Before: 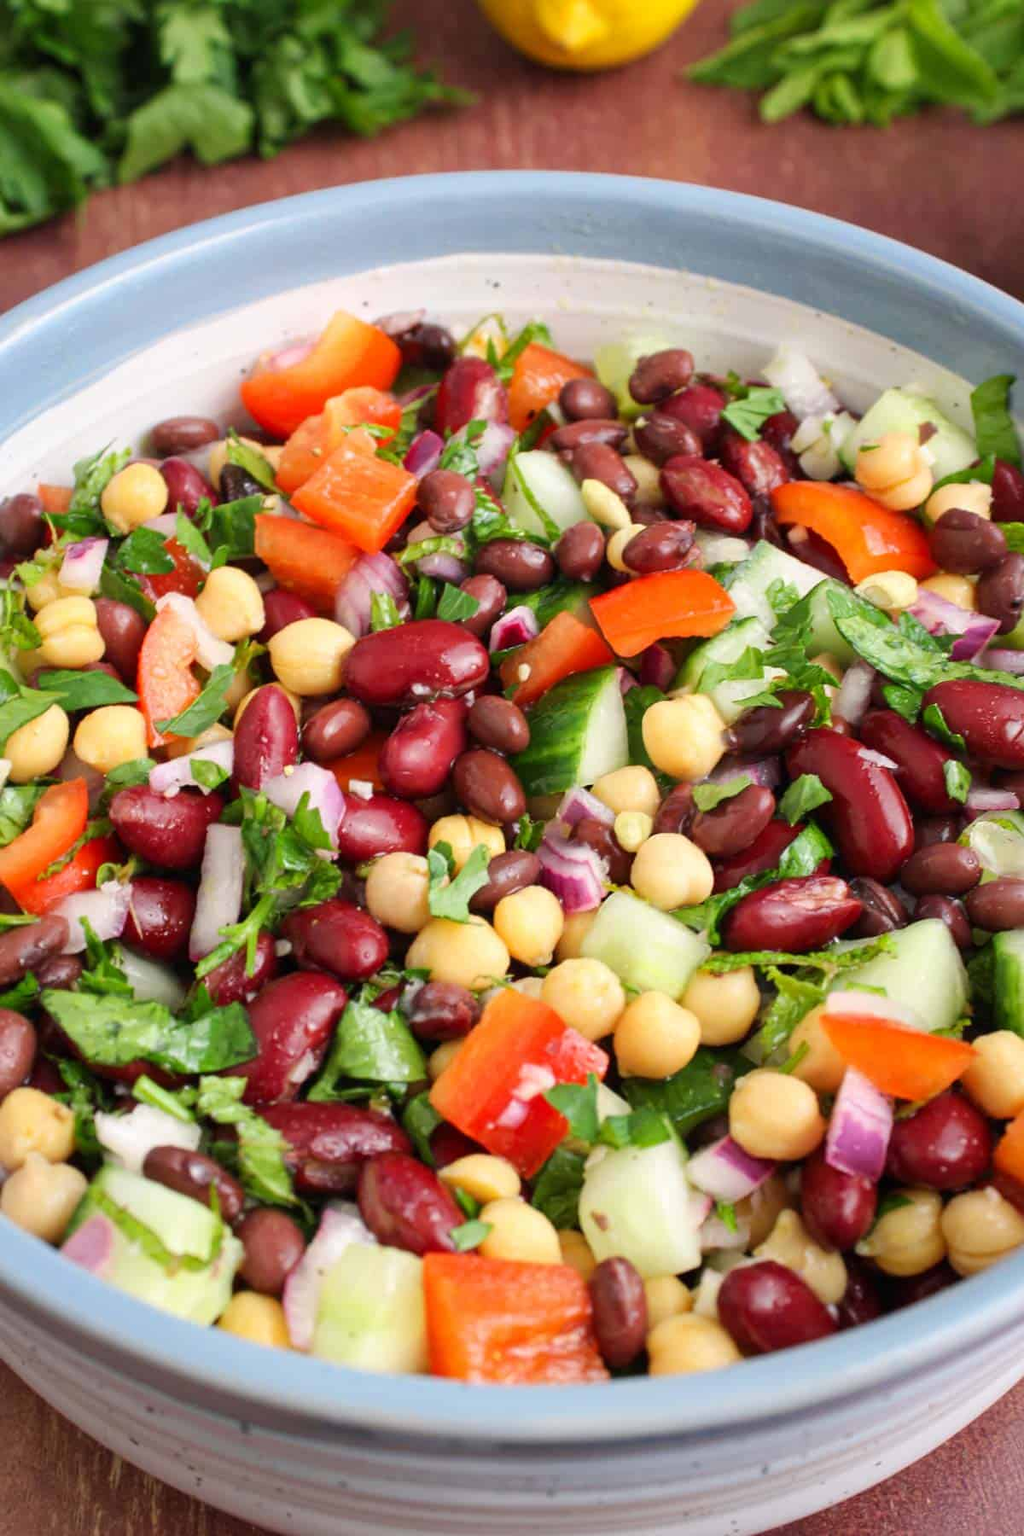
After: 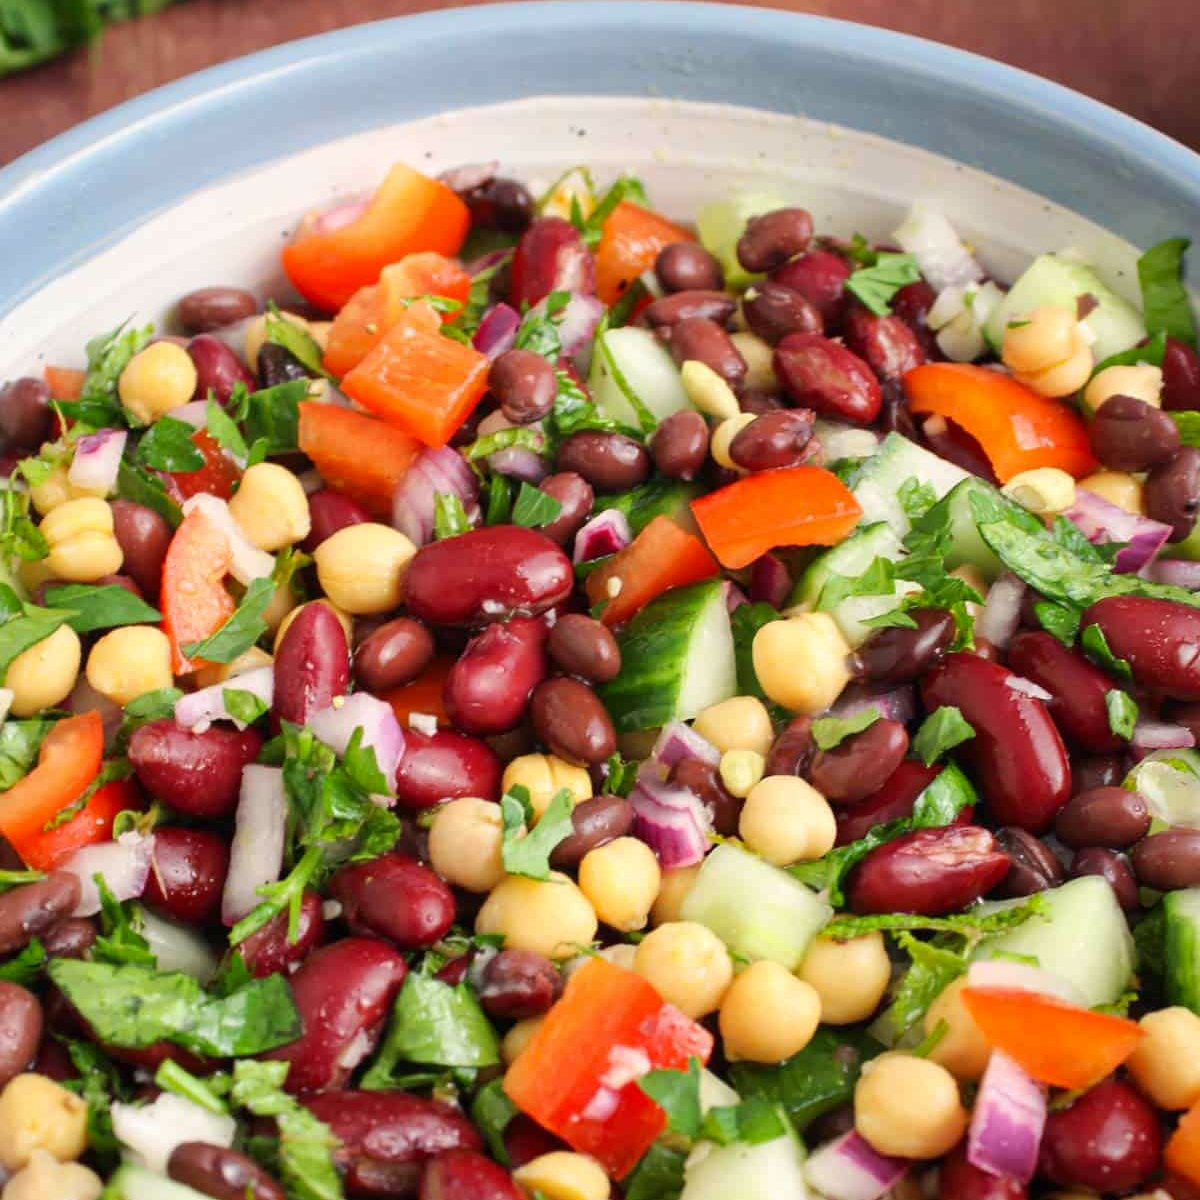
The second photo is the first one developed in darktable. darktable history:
crop: top 11.178%, bottom 22.108%
color correction: highlights b* 2.98
